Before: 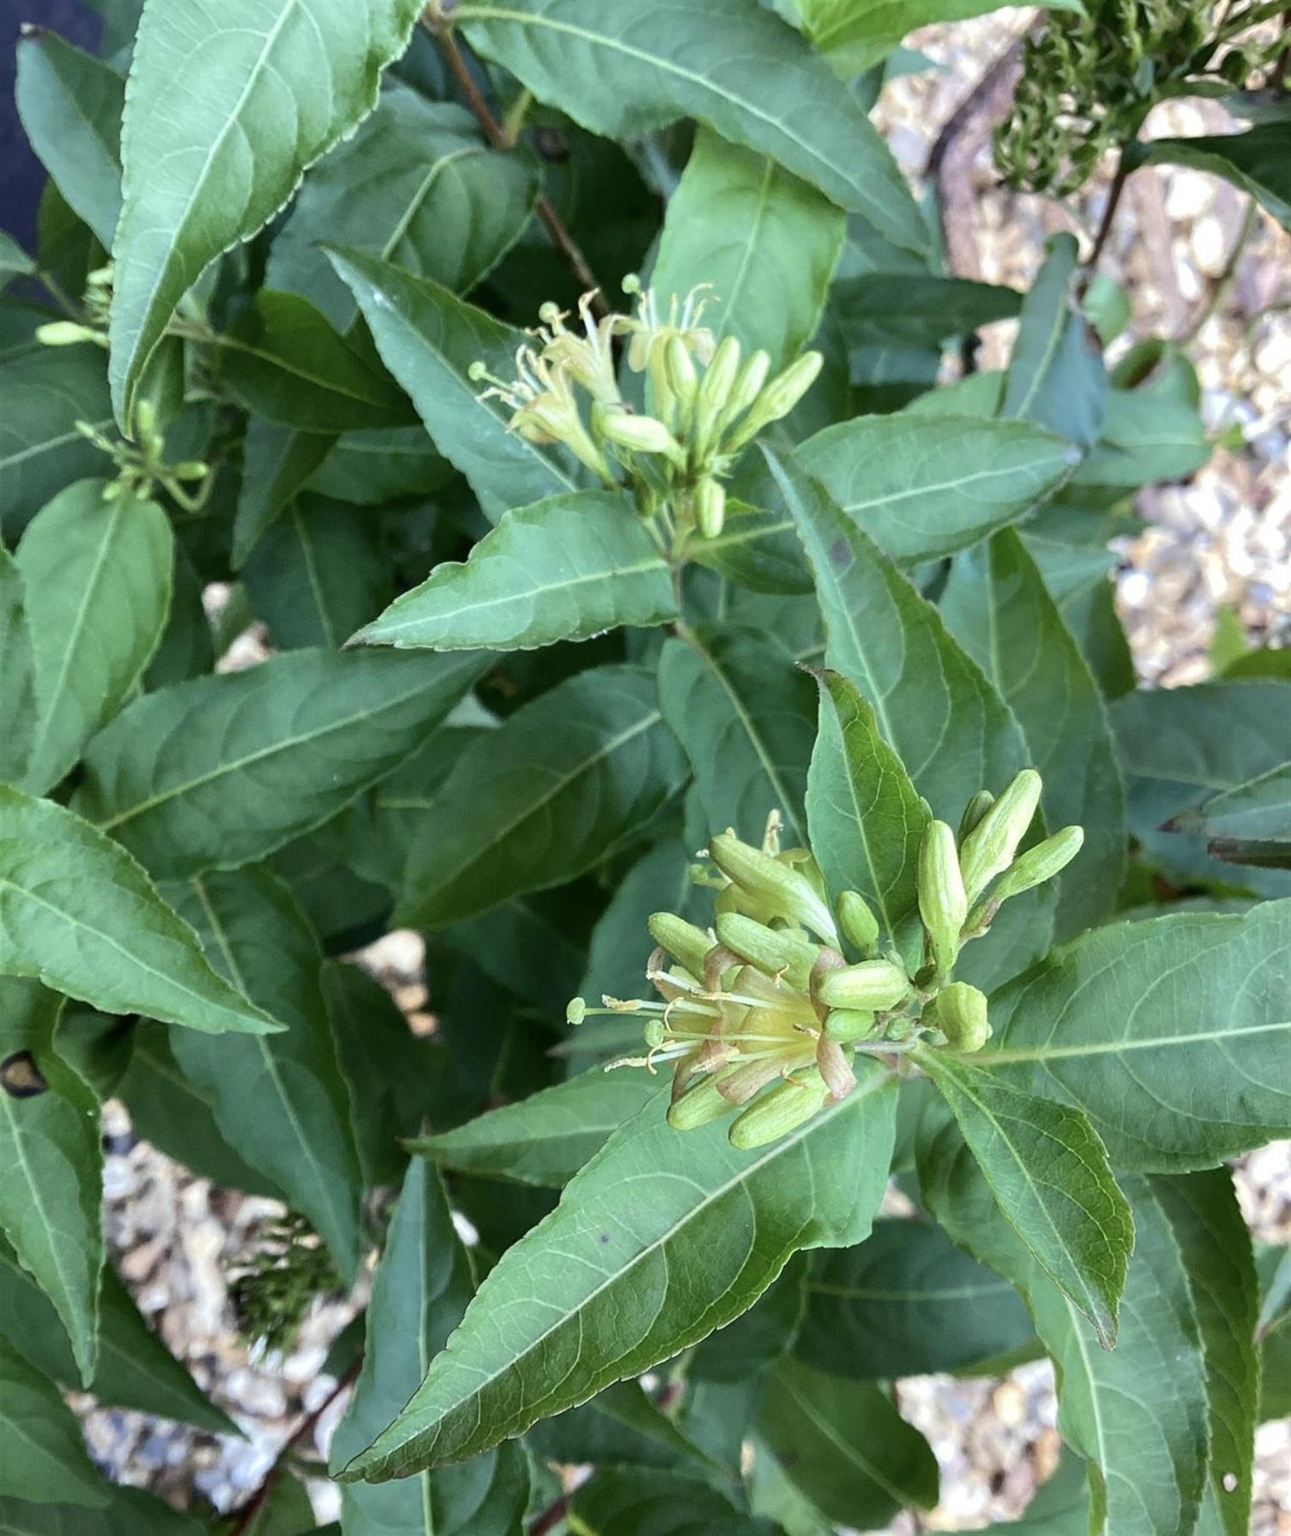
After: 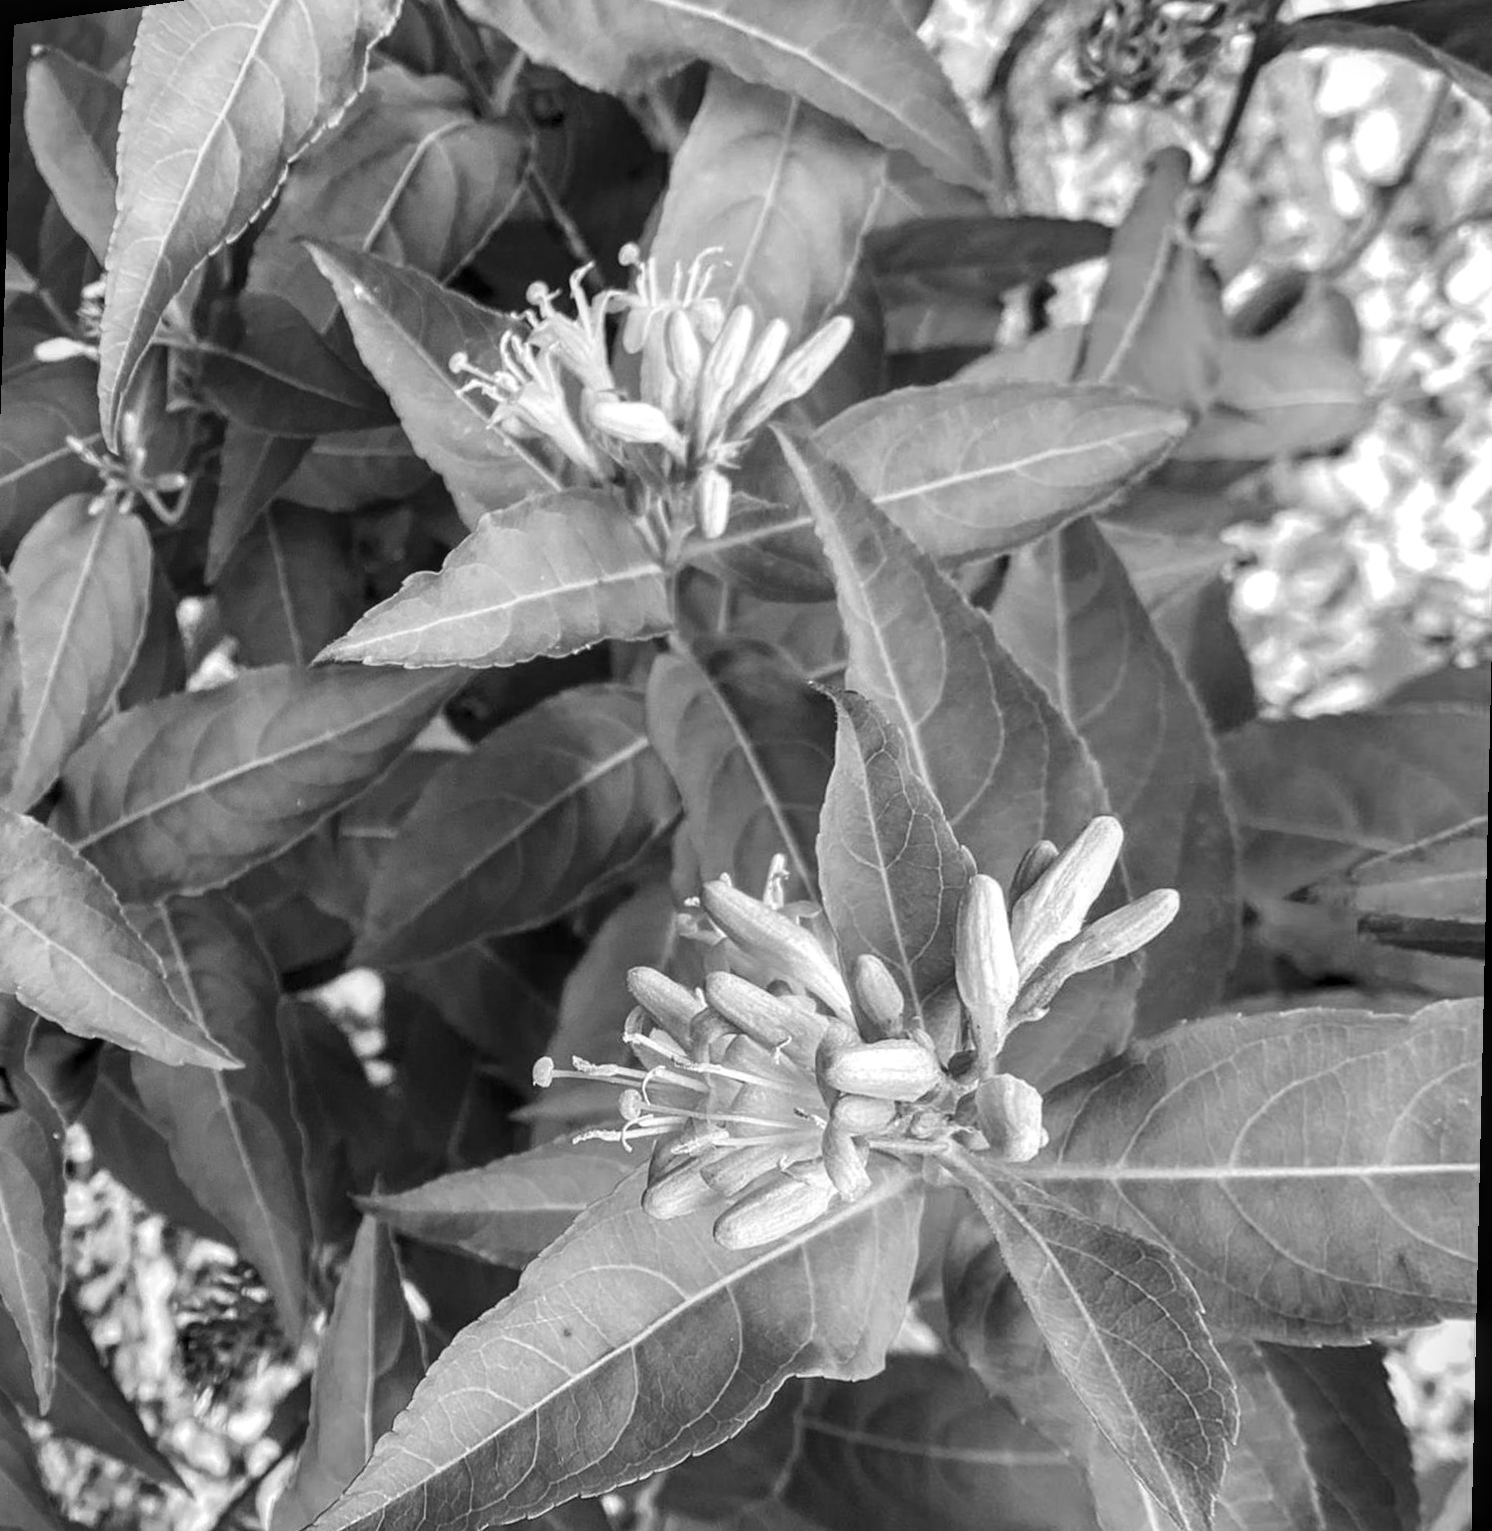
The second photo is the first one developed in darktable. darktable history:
monochrome: a -11.7, b 1.62, size 0.5, highlights 0.38
local contrast: on, module defaults
color correction: saturation 0.3
rotate and perspective: rotation 1.69°, lens shift (vertical) -0.023, lens shift (horizontal) -0.291, crop left 0.025, crop right 0.988, crop top 0.092, crop bottom 0.842
